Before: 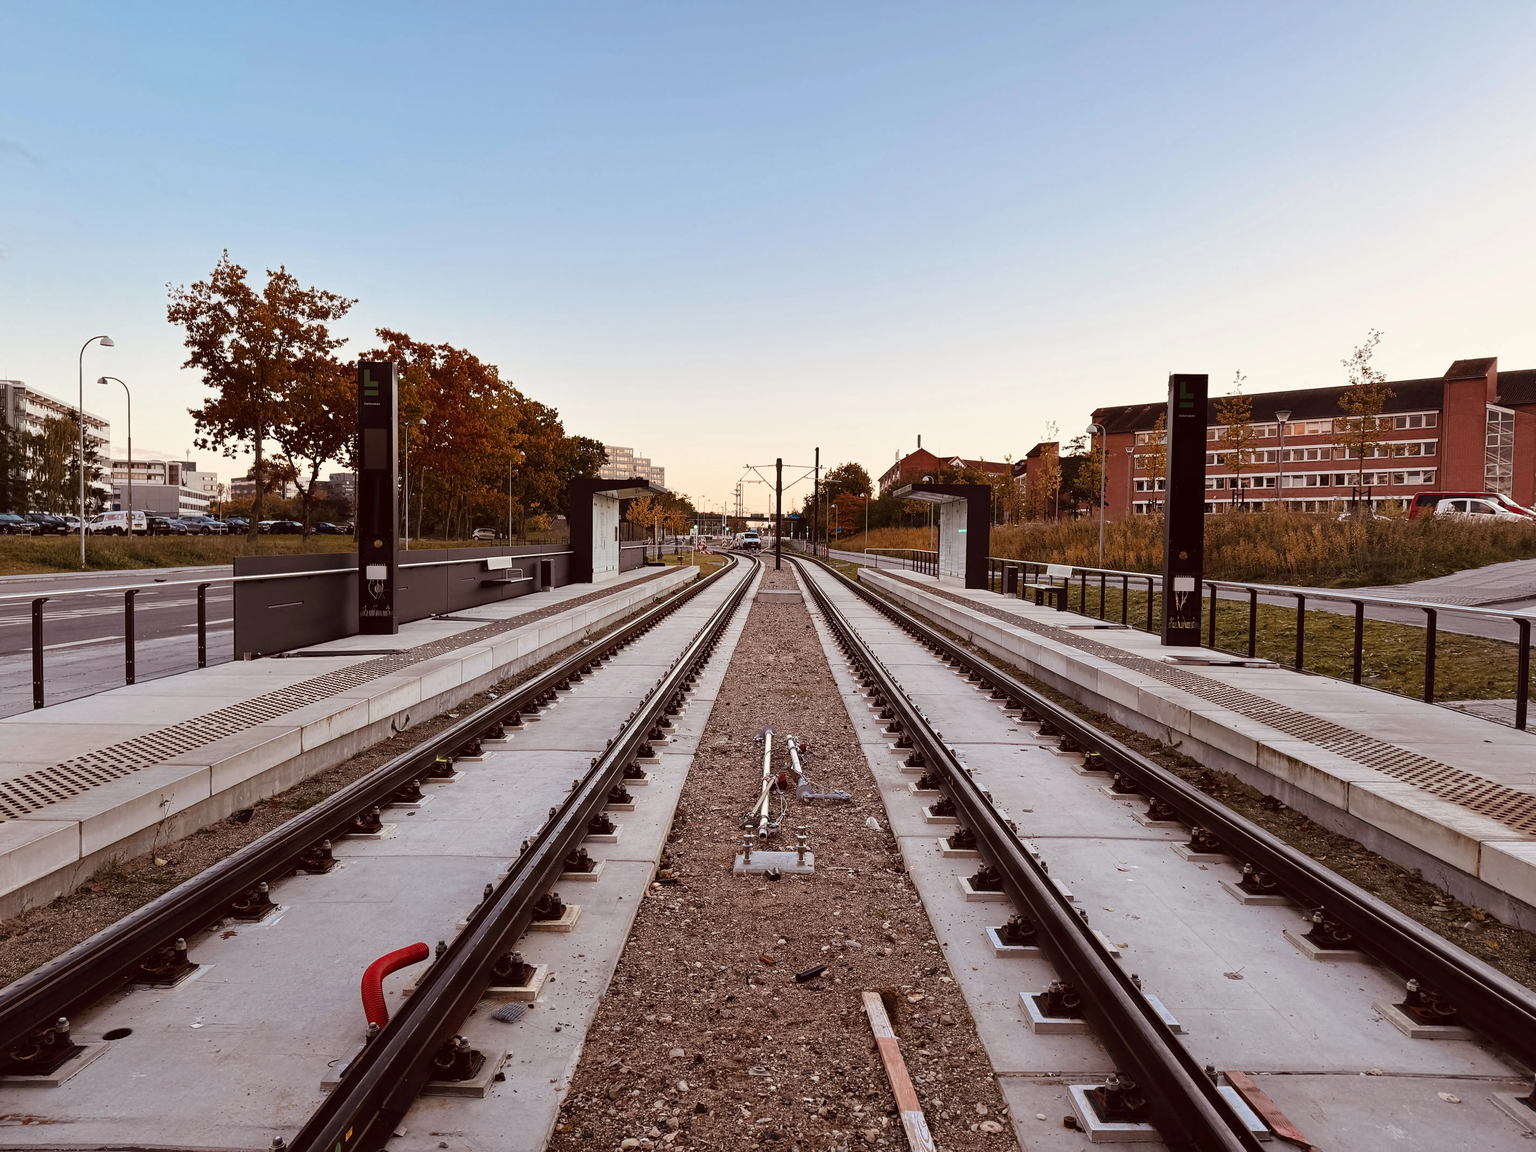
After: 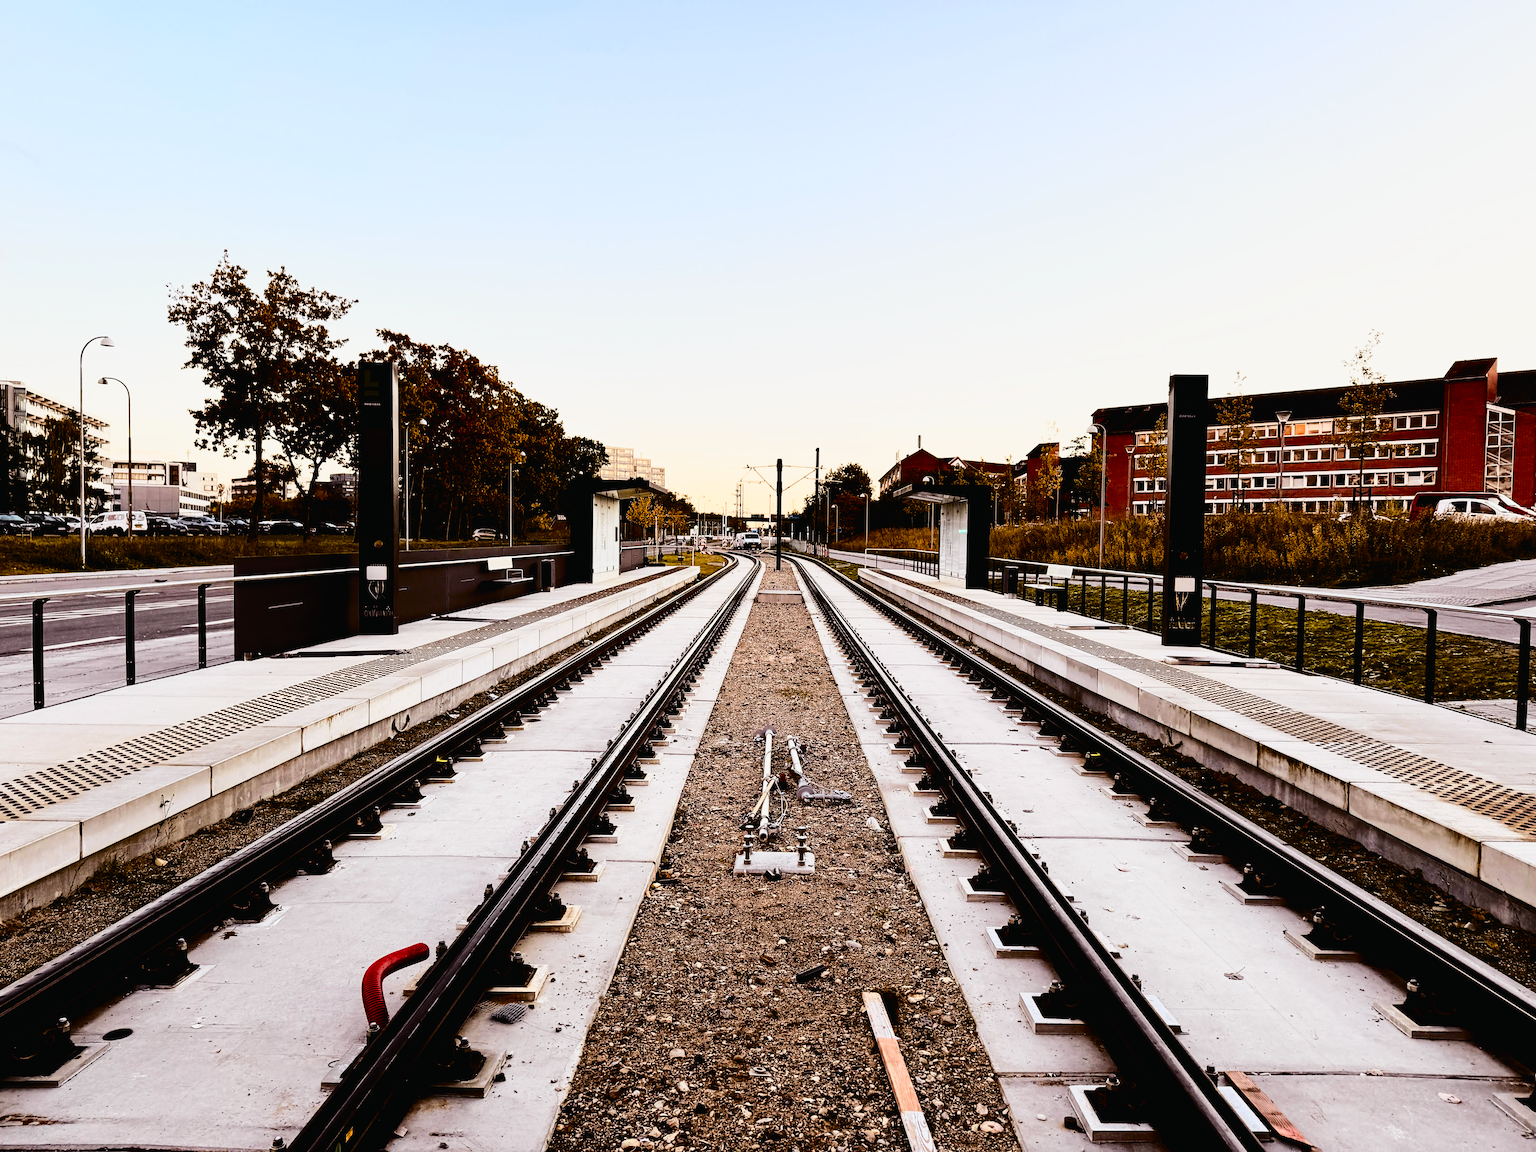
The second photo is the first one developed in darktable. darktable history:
color balance rgb: global offset › luminance -0.51%, perceptual saturation grading › global saturation 27.53%, perceptual saturation grading › highlights -25%, perceptual saturation grading › shadows 25%, perceptual brilliance grading › highlights 6.62%, perceptual brilliance grading › mid-tones 17.07%, perceptual brilliance grading › shadows -5.23%
filmic rgb: black relative exposure -5 EV, white relative exposure 3.2 EV, hardness 3.42, contrast 1.2, highlights saturation mix -50%
contrast brightness saturation: contrast 0.22
tone curve: curves: ch0 [(0, 0.013) (0.129, 0.1) (0.327, 0.382) (0.489, 0.573) (0.66, 0.748) (0.858, 0.926) (1, 0.977)]; ch1 [(0, 0) (0.353, 0.344) (0.45, 0.46) (0.498, 0.498) (0.521, 0.512) (0.563, 0.559) (0.592, 0.585) (0.647, 0.68) (1, 1)]; ch2 [(0, 0) (0.333, 0.346) (0.375, 0.375) (0.427, 0.44) (0.476, 0.492) (0.511, 0.508) (0.528, 0.533) (0.579, 0.61) (0.612, 0.644) (0.66, 0.715) (1, 1)], color space Lab, independent channels, preserve colors none
